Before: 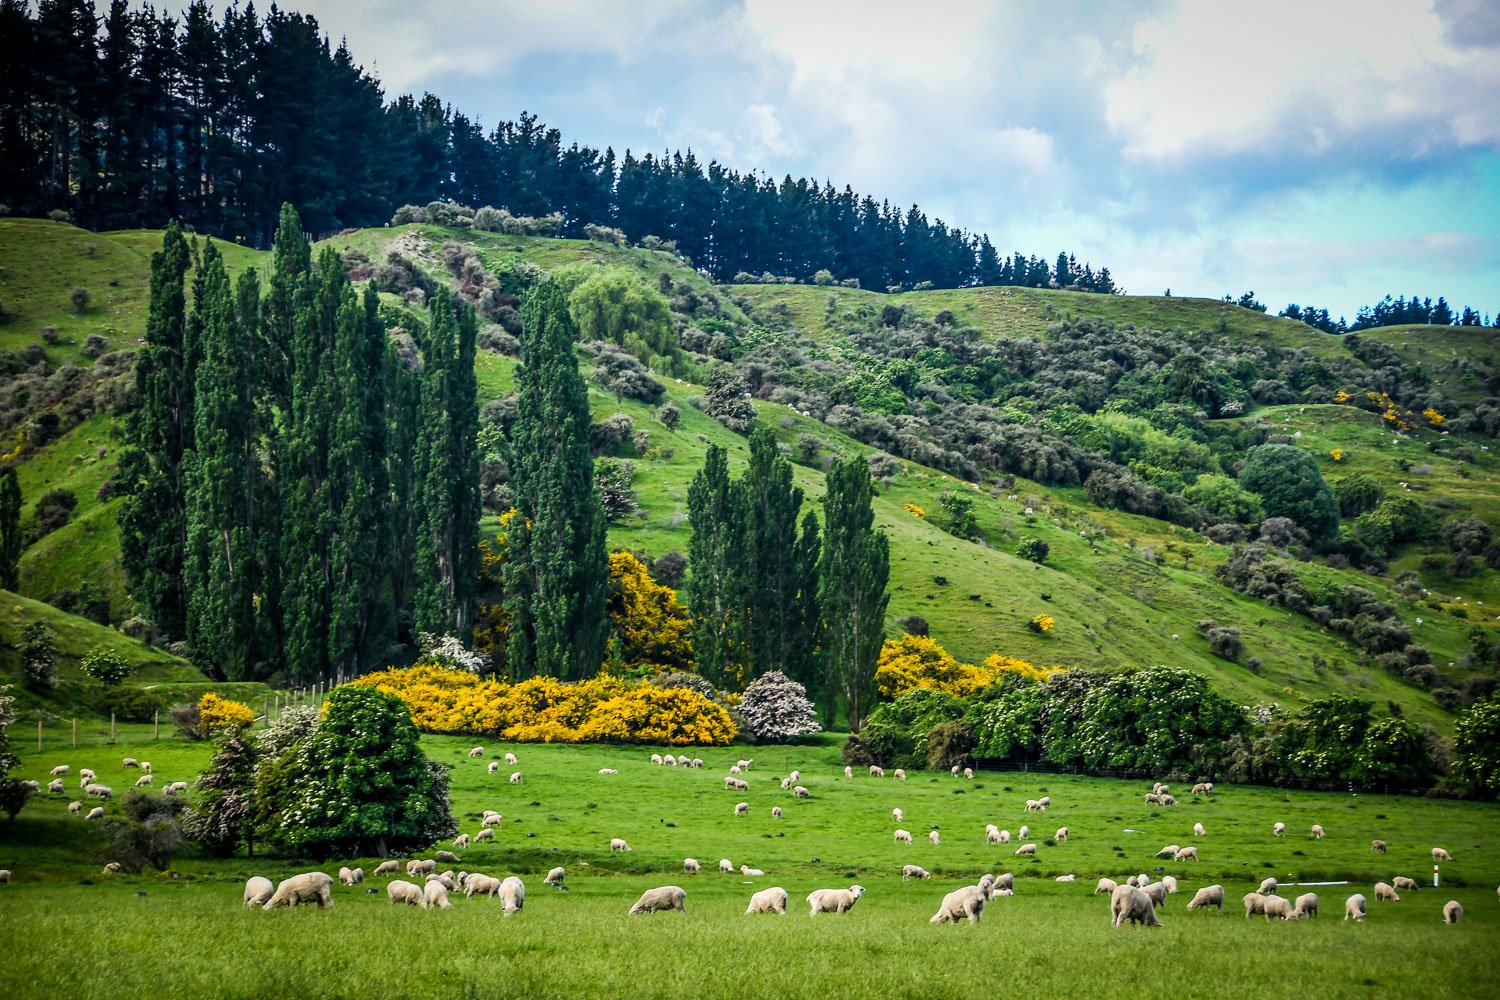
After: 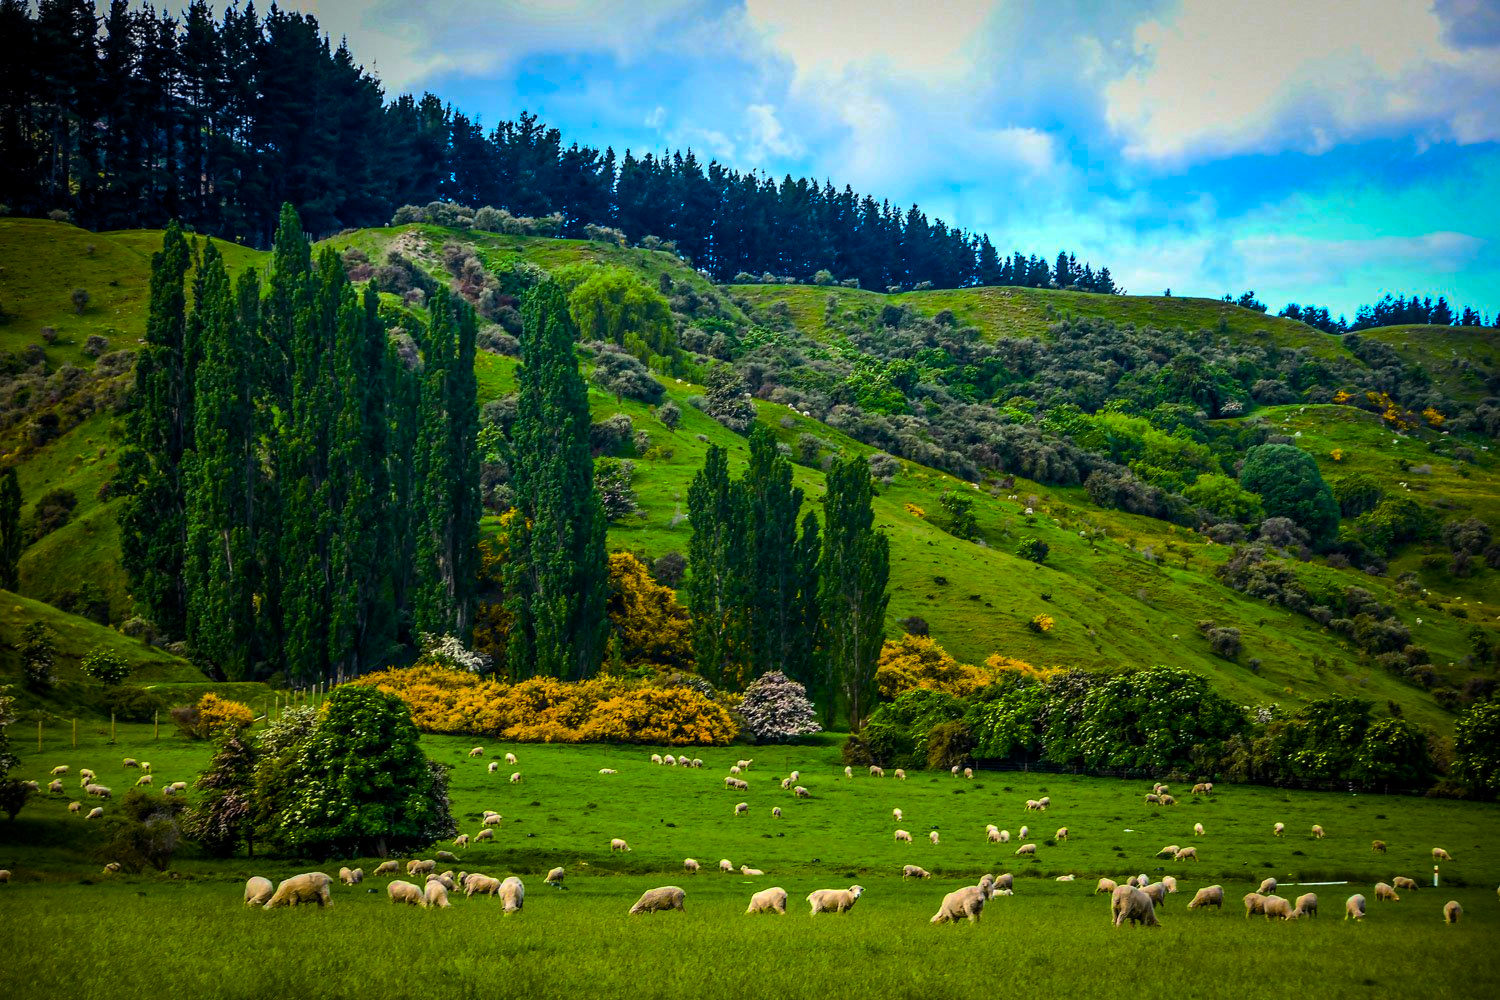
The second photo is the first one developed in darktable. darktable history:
color zones: curves: ch0 [(0.068, 0.464) (0.25, 0.5) (0.48, 0.508) (0.75, 0.536) (0.886, 0.476) (0.967, 0.456)]; ch1 [(0.066, 0.456) (0.25, 0.5) (0.616, 0.508) (0.746, 0.56) (0.934, 0.444)]
color balance rgb: power › luminance -3.597%, power › chroma 0.556%, power › hue 38.3°, perceptual saturation grading › global saturation 36.117%, perceptual saturation grading › shadows 36.093%, global vibrance 43.587%
tone curve: curves: ch0 [(0, 0) (0.797, 0.684) (1, 1)], preserve colors none
